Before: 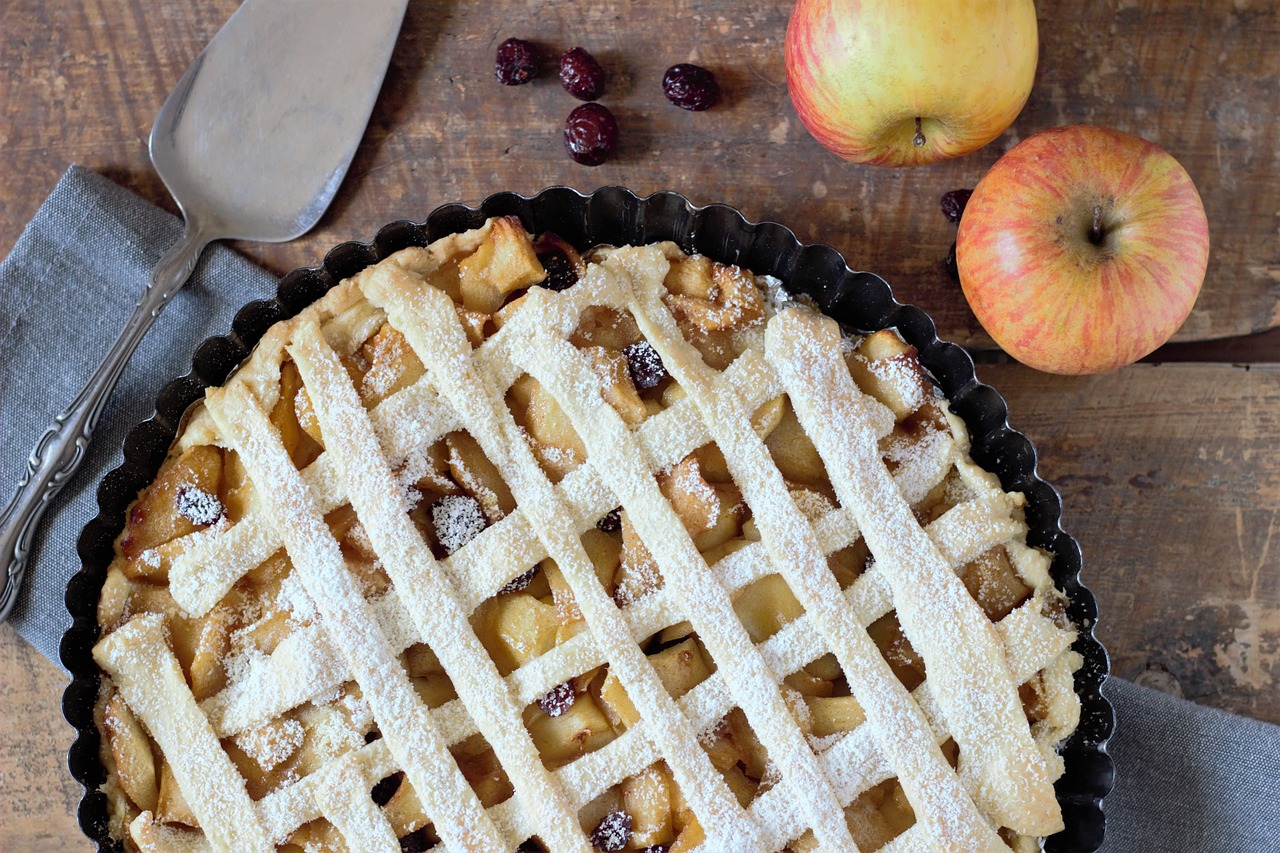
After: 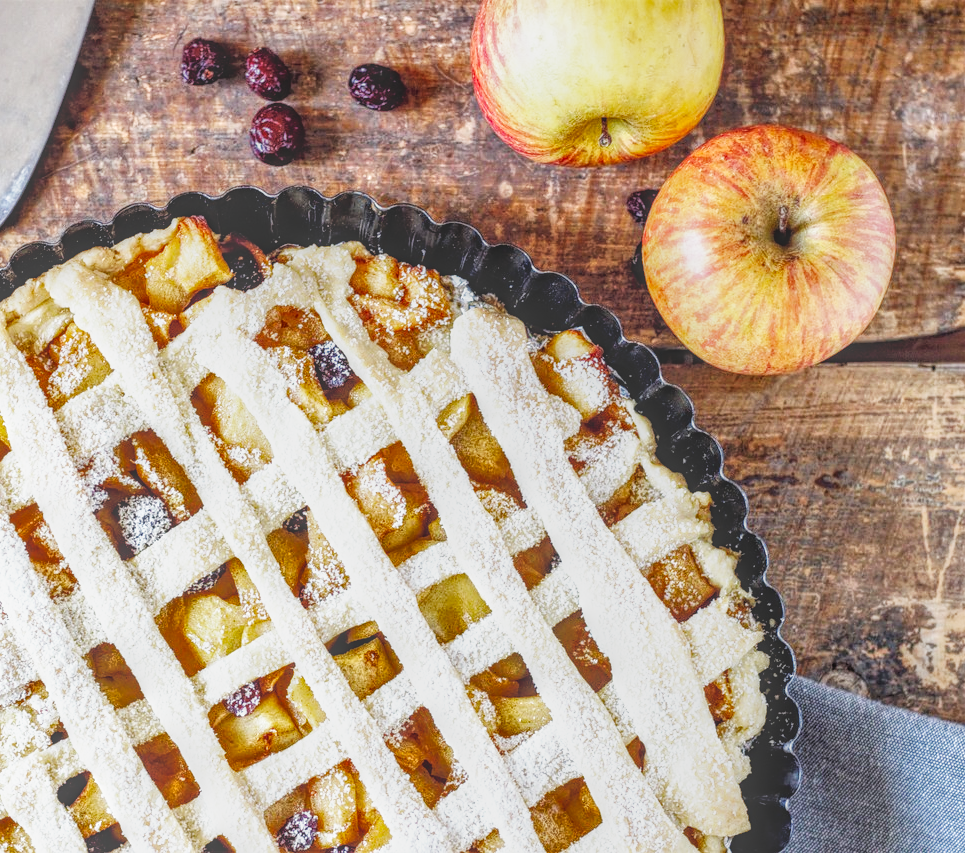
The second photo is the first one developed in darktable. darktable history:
crop and rotate: left 24.6%
base curve: curves: ch0 [(0, 0) (0.007, 0.004) (0.027, 0.03) (0.046, 0.07) (0.207, 0.54) (0.442, 0.872) (0.673, 0.972) (1, 1)], preserve colors none
shadows and highlights: shadows 40, highlights -54, highlights color adjustment 46%, low approximation 0.01, soften with gaussian
local contrast: highlights 20%, shadows 30%, detail 200%, midtone range 0.2
